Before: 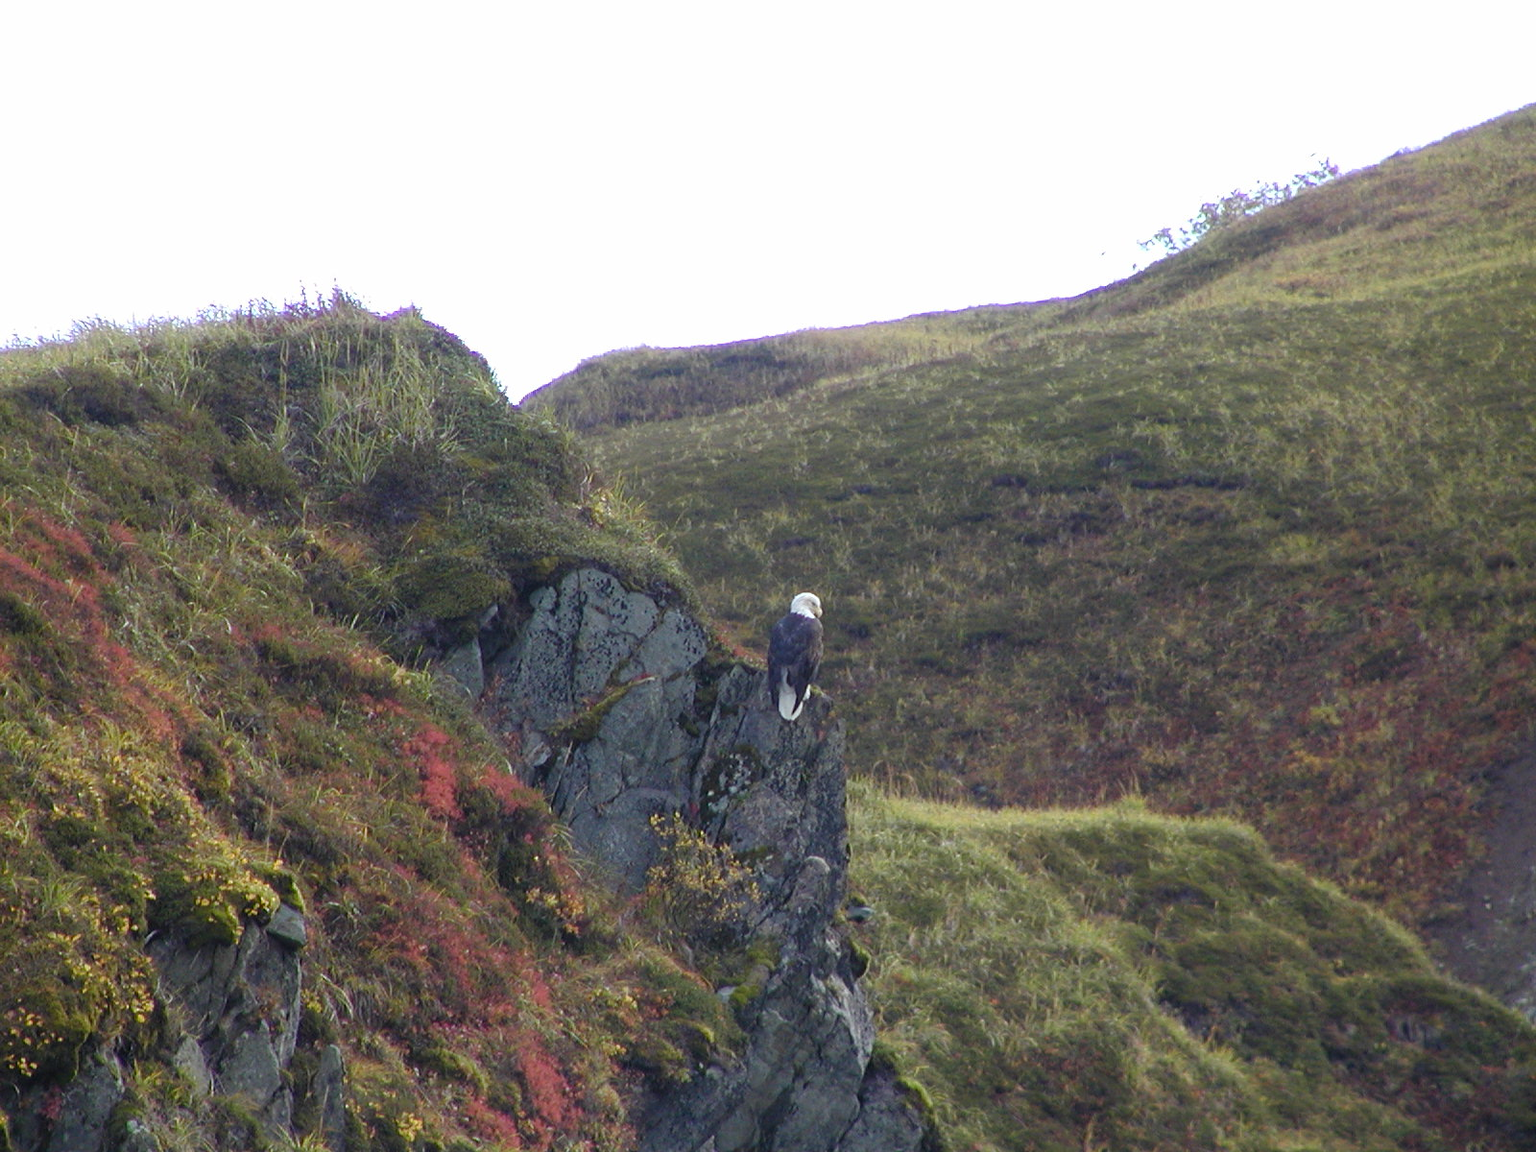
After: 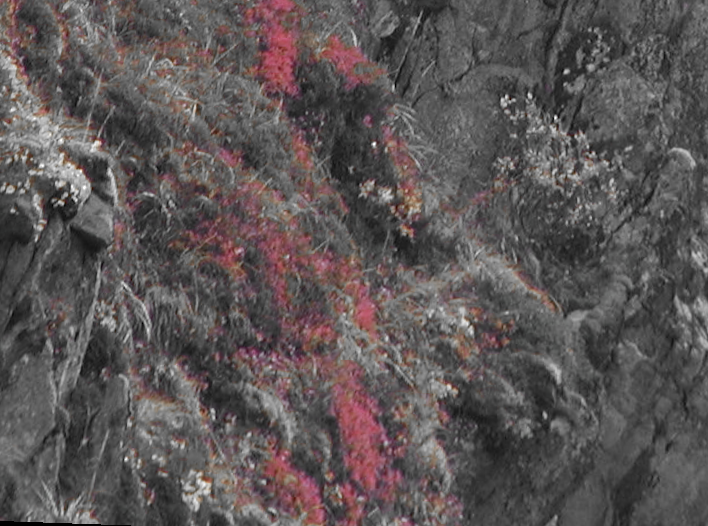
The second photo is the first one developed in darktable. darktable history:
bloom: size 9%, threshold 100%, strength 7%
color calibration: x 0.37, y 0.382, temperature 4313.32 K
rotate and perspective: rotation 0.72°, lens shift (vertical) -0.352, lens shift (horizontal) -0.051, crop left 0.152, crop right 0.859, crop top 0.019, crop bottom 0.964
contrast brightness saturation: contrast 0.04, saturation 0.07
tone equalizer: -8 EV -0.417 EV, -7 EV -0.389 EV, -6 EV -0.333 EV, -5 EV -0.222 EV, -3 EV 0.222 EV, -2 EV 0.333 EV, -1 EV 0.389 EV, +0 EV 0.417 EV, edges refinement/feathering 500, mask exposure compensation -1.57 EV, preserve details no
shadows and highlights: on, module defaults
crop and rotate: top 54.778%, right 46.61%, bottom 0.159%
color zones: curves: ch0 [(0, 0.497) (0.096, 0.361) (0.221, 0.538) (0.429, 0.5) (0.571, 0.5) (0.714, 0.5) (0.857, 0.5) (1, 0.497)]; ch1 [(0, 0.5) (0.143, 0.5) (0.257, -0.002) (0.429, 0.04) (0.571, -0.001) (0.714, -0.015) (0.857, 0.024) (1, 0.5)]
